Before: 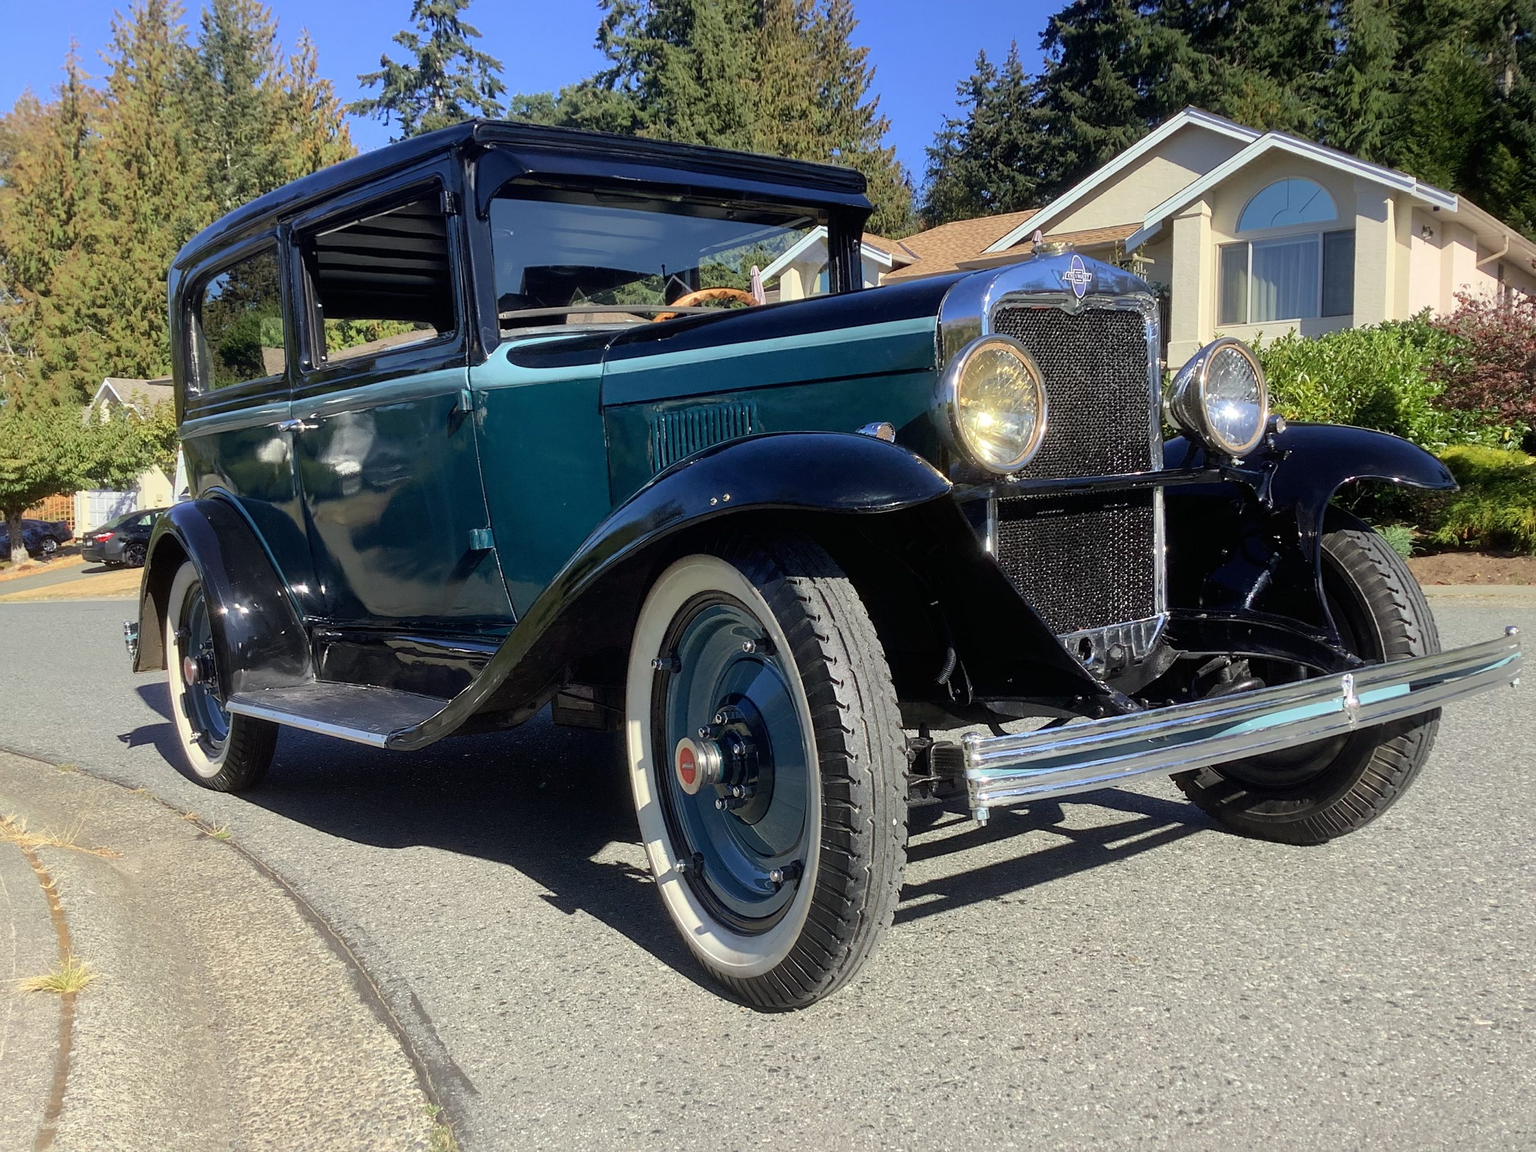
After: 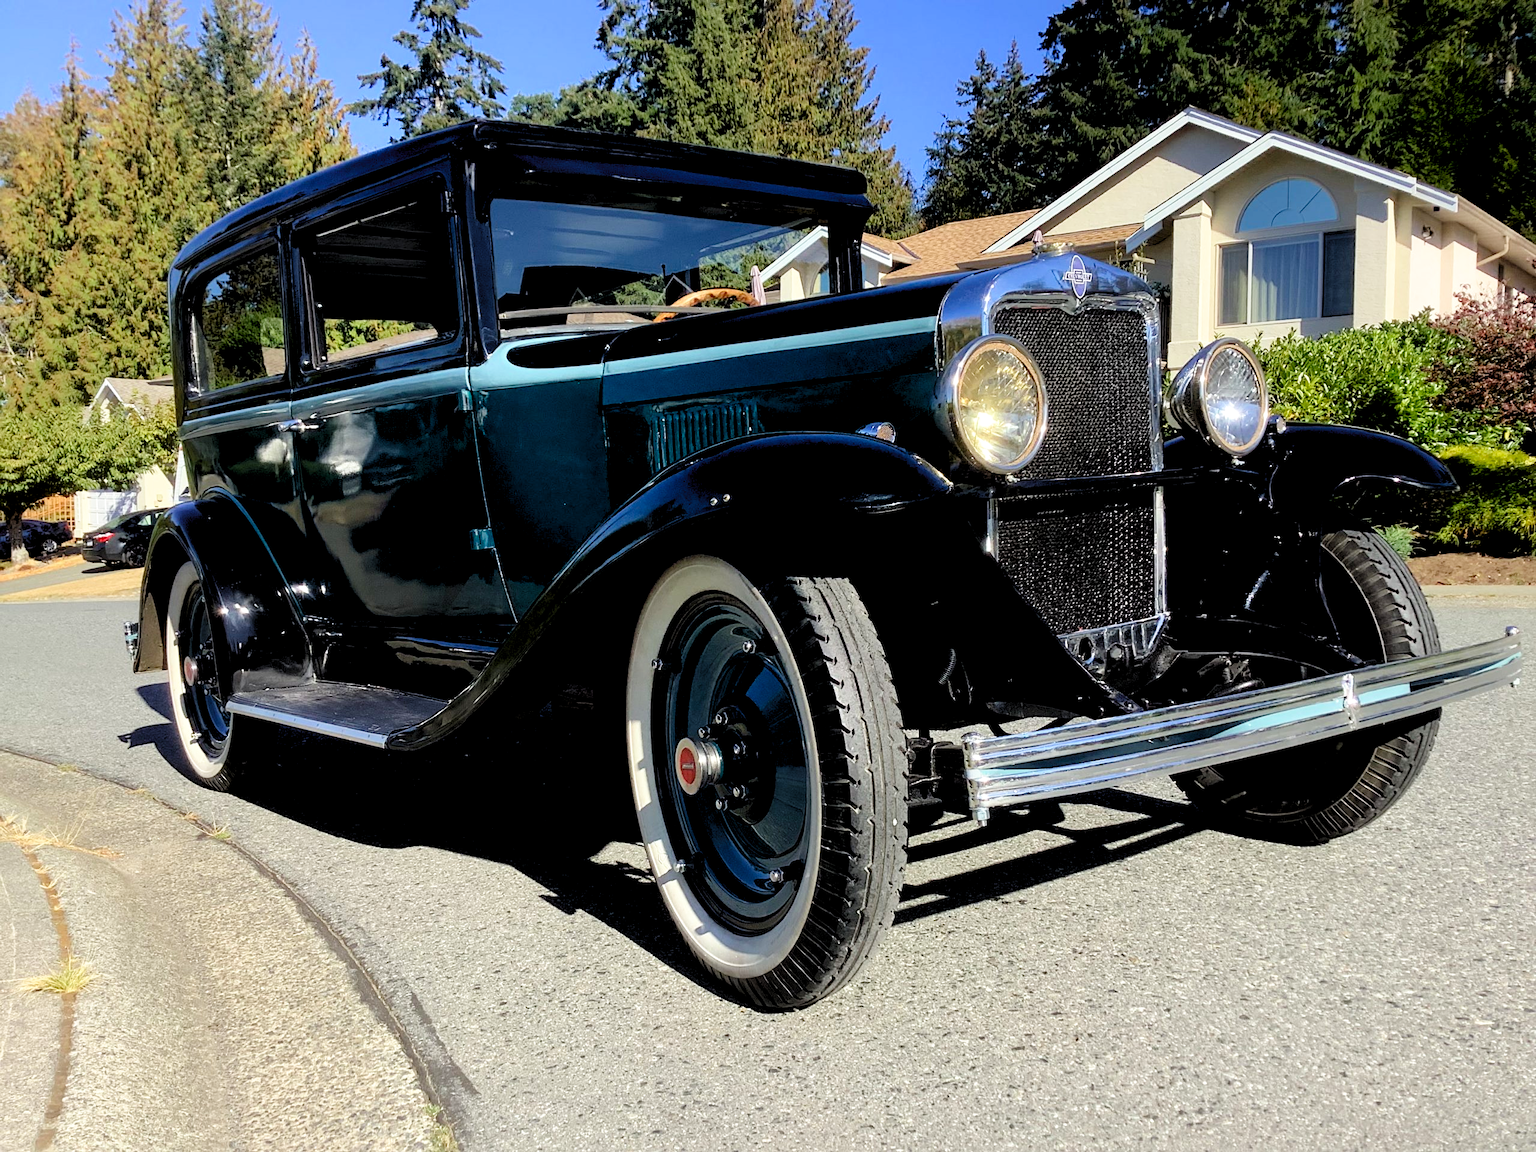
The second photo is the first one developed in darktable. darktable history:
levels: levels [0.073, 0.497, 0.972]
filmic rgb: black relative exposure -6.3 EV, white relative exposure 2.8 EV, threshold 3 EV, target black luminance 0%, hardness 4.6, latitude 67.35%, contrast 1.292, shadows ↔ highlights balance -3.5%, preserve chrominance no, color science v4 (2020), contrast in shadows soft, enable highlight reconstruction true
